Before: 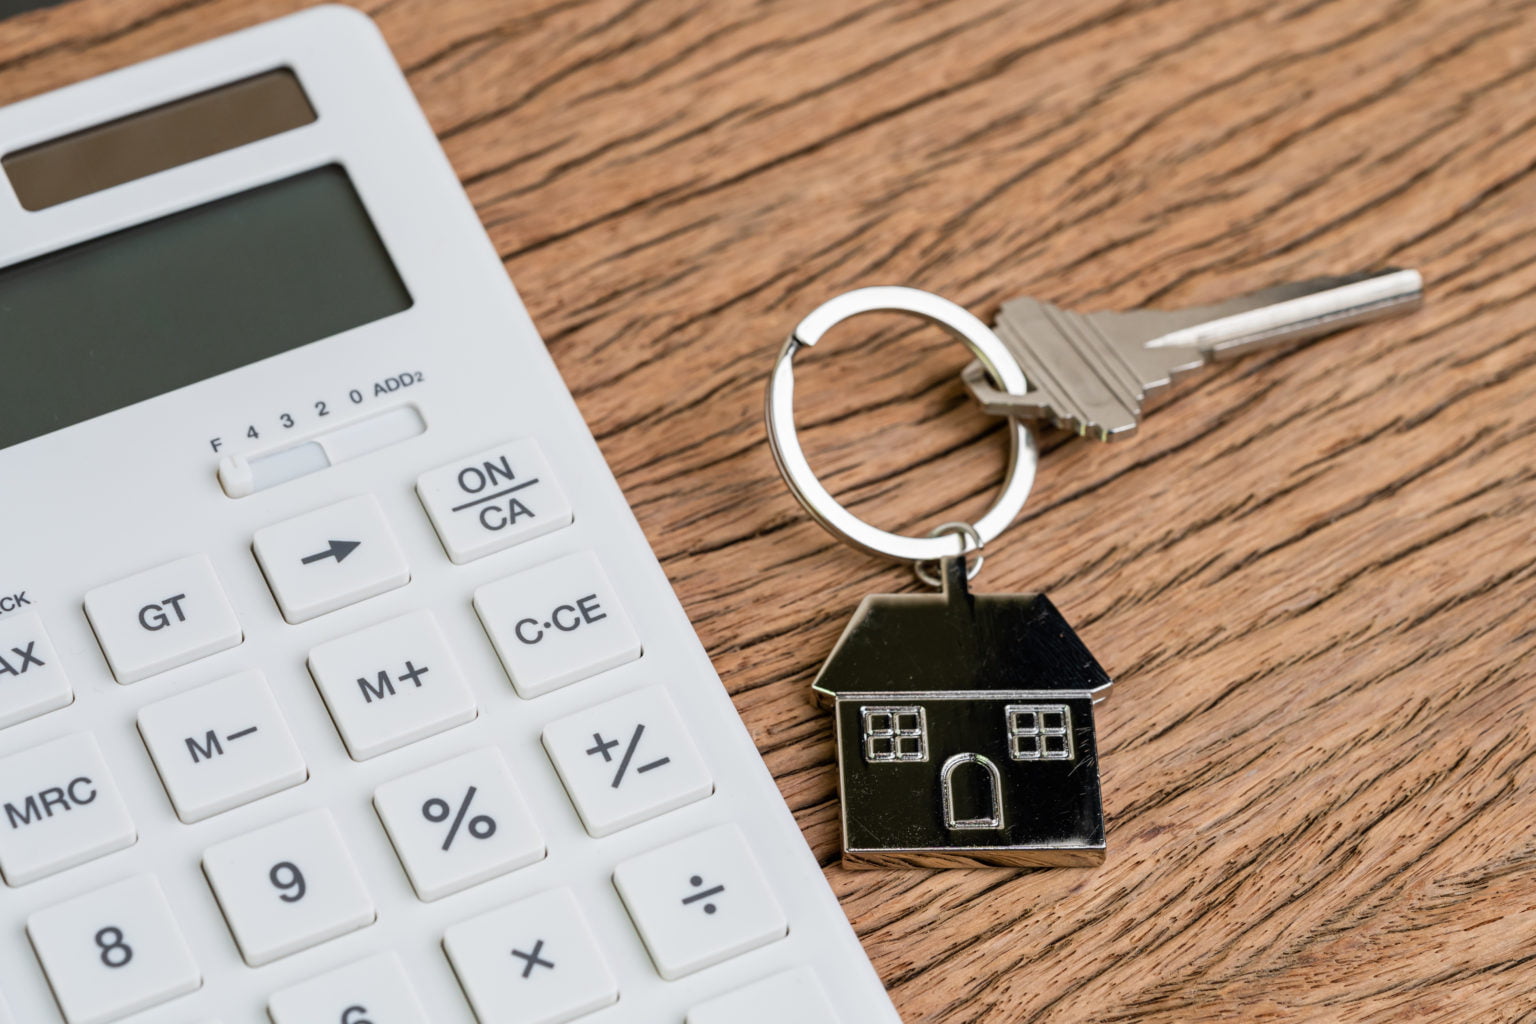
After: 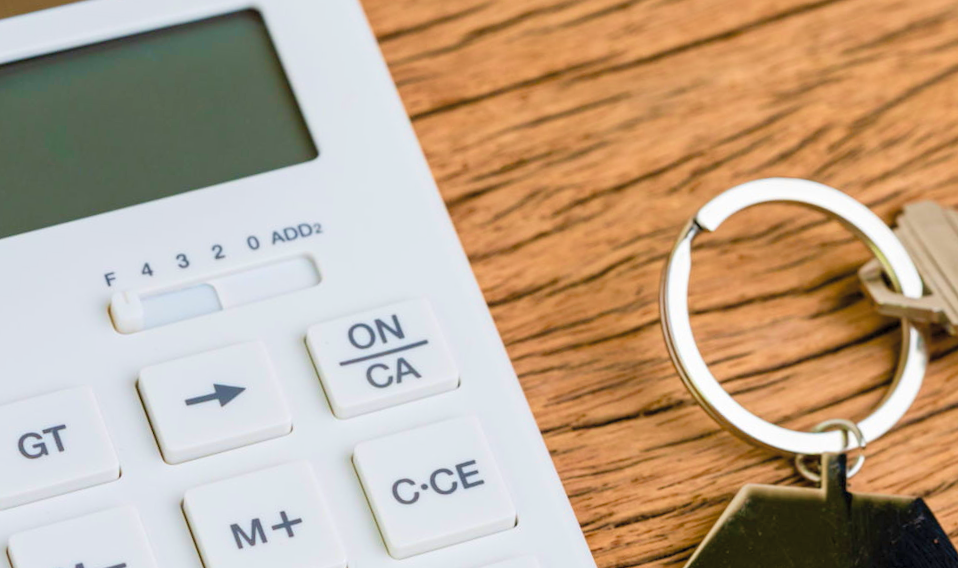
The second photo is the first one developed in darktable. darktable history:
color balance rgb: linear chroma grading › global chroma 8.942%, perceptual saturation grading › global saturation 20%, perceptual saturation grading › highlights -25.38%, perceptual saturation grading › shadows 49.806%, global vibrance 14.175%
contrast brightness saturation: brightness 0.133
velvia: strength 44.88%
crop and rotate: angle -4.9°, left 2.173%, top 6.858%, right 27.676%, bottom 30.714%
